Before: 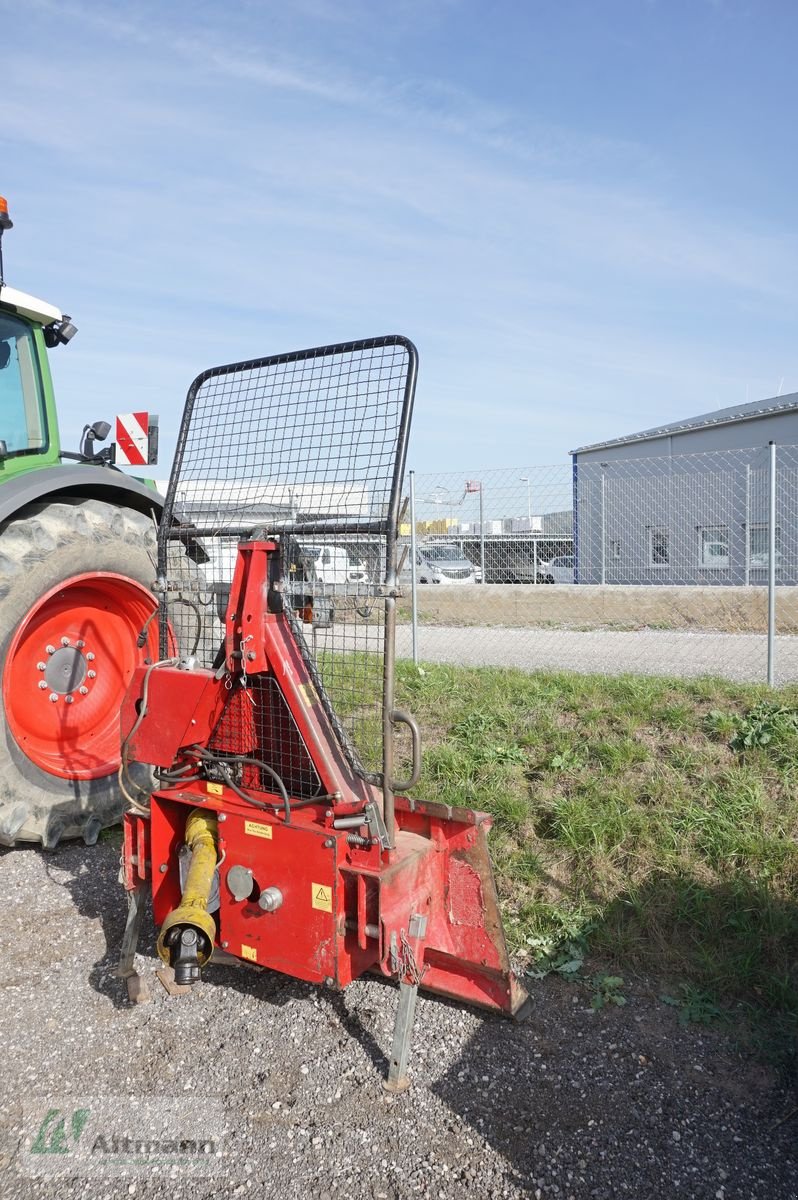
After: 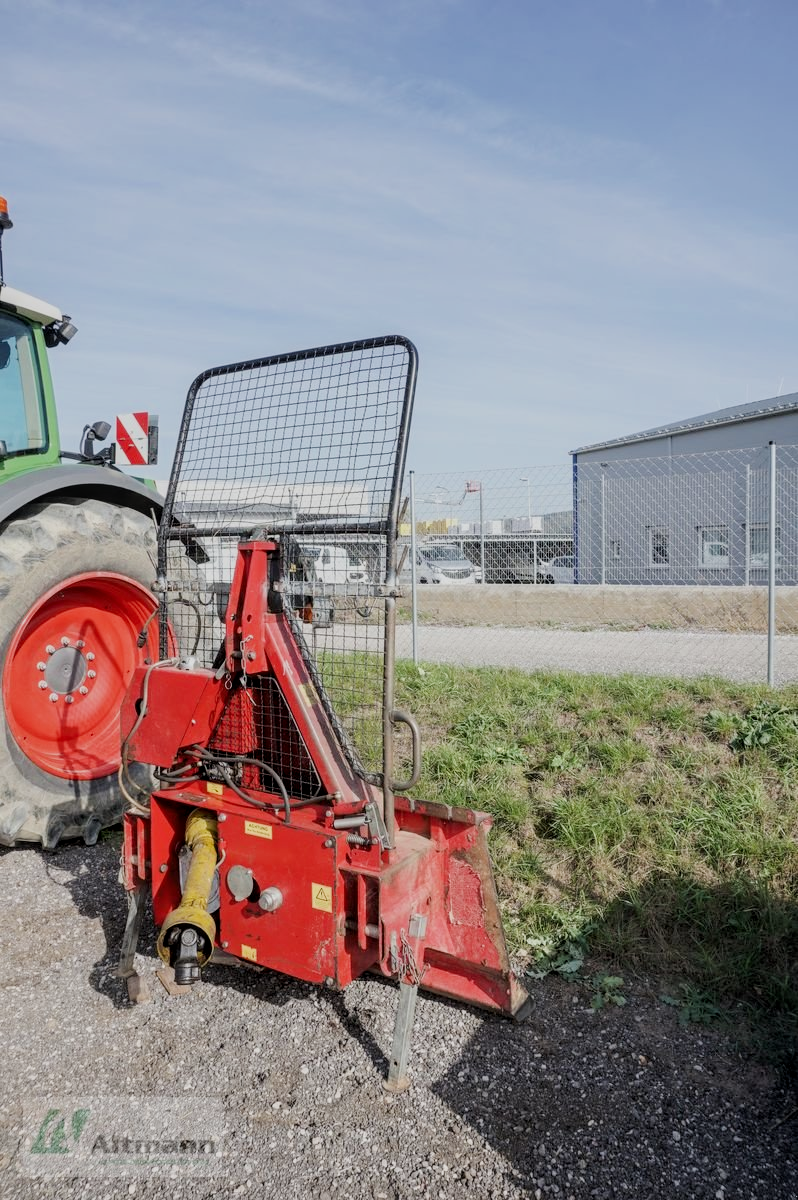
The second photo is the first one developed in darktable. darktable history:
local contrast: on, module defaults
filmic rgb: black relative exposure -7.65 EV, white relative exposure 4.56 EV, threshold 5.99 EV, hardness 3.61, enable highlight reconstruction true
